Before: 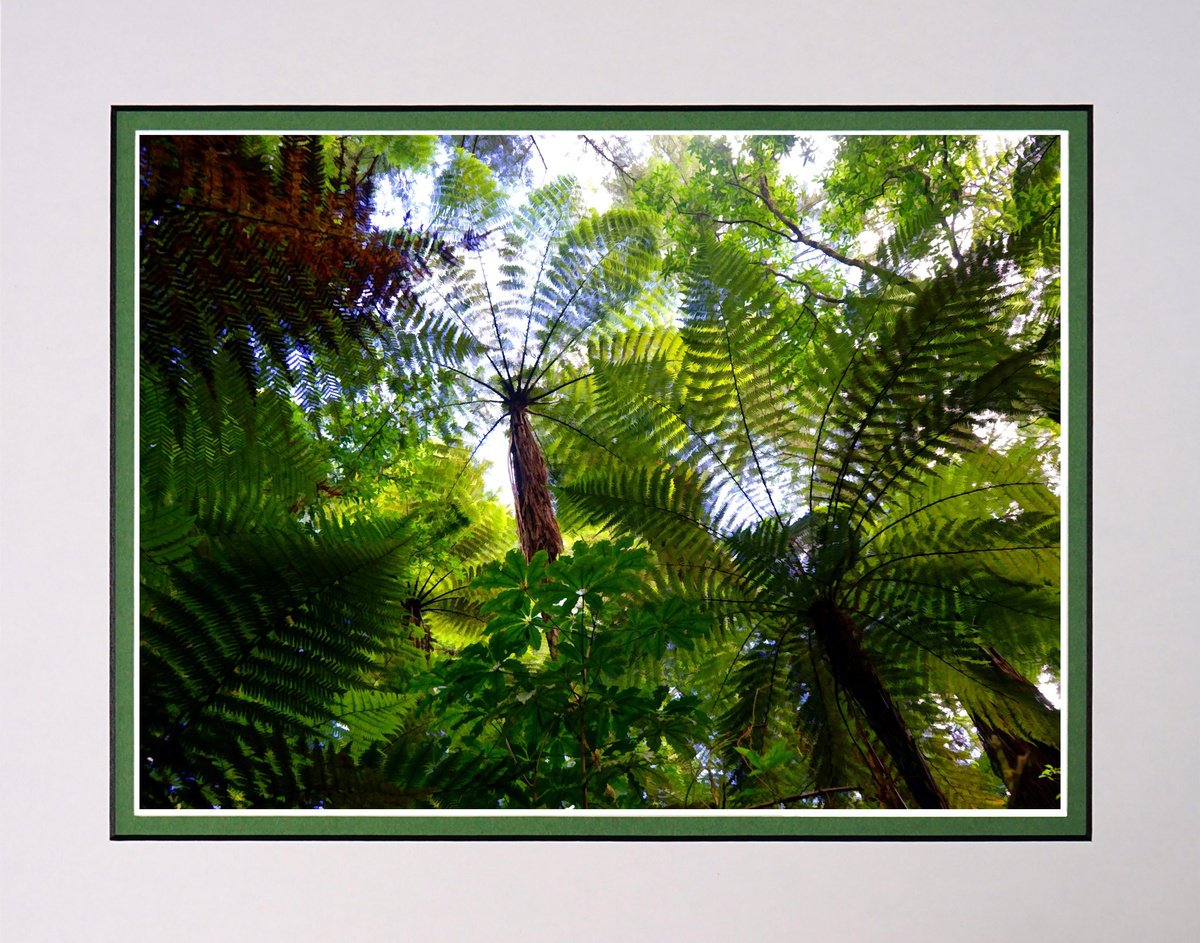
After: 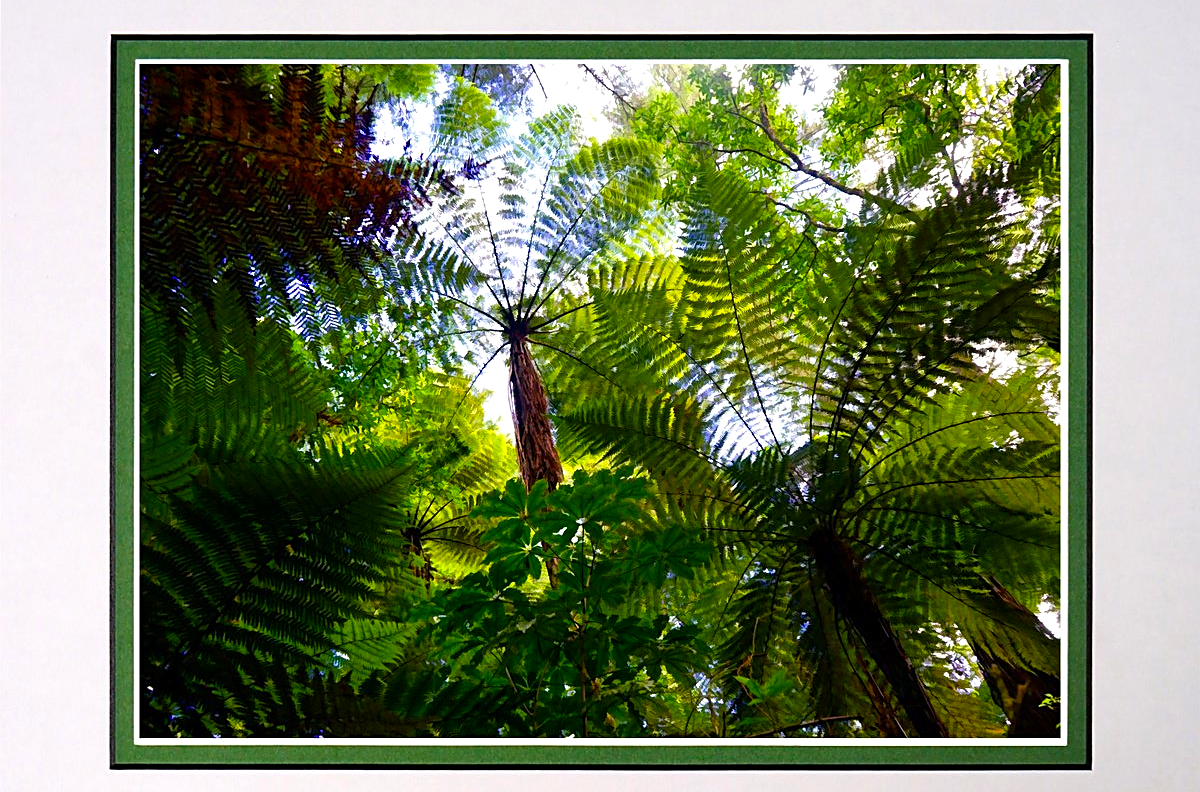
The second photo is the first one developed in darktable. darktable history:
crop: top 7.625%, bottom 8.027%
color balance rgb: linear chroma grading › shadows 16%, perceptual saturation grading › global saturation 8%, perceptual saturation grading › shadows 4%, perceptual brilliance grading › global brilliance 2%, perceptual brilliance grading › highlights 8%, perceptual brilliance grading › shadows -4%, global vibrance 16%, saturation formula JzAzBz (2021)
sharpen: on, module defaults
